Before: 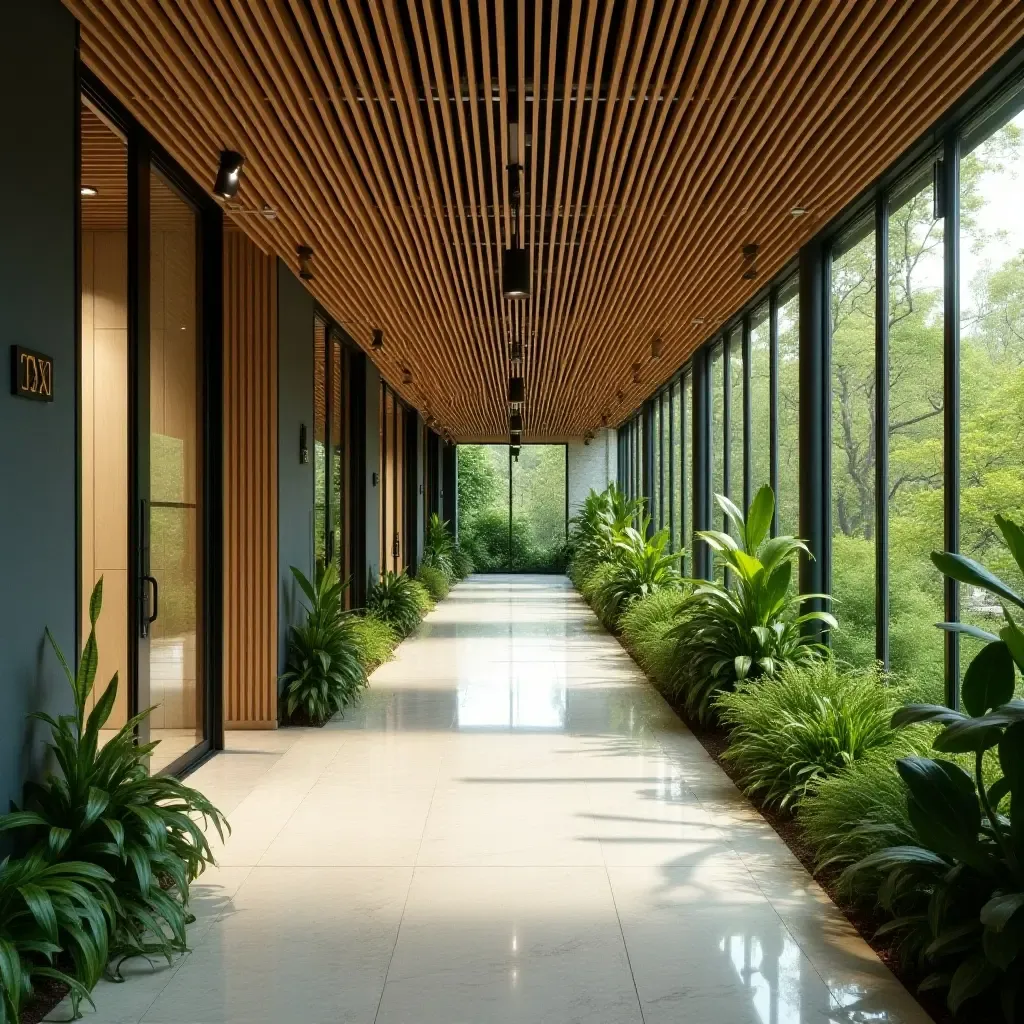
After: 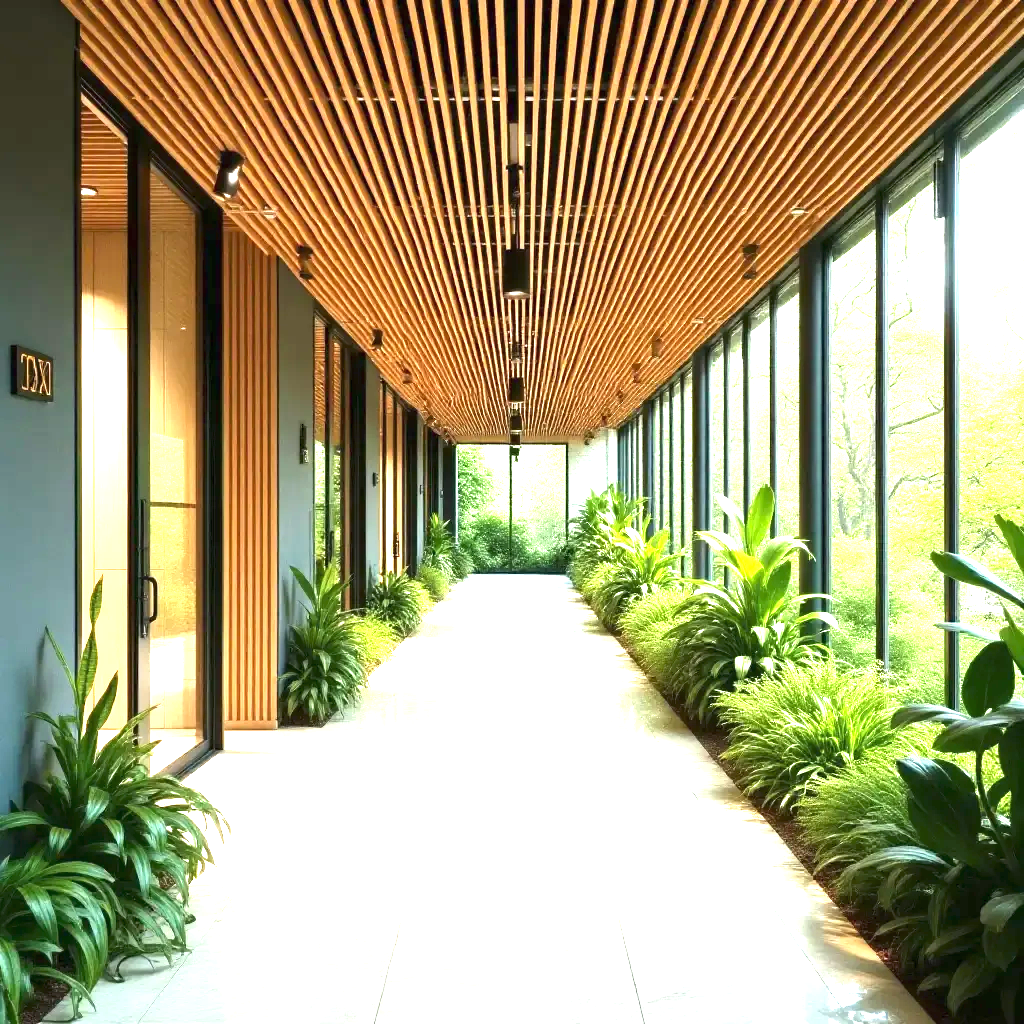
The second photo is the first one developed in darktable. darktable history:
exposure: black level correction 0, exposure 2.115 EV, compensate highlight preservation false
